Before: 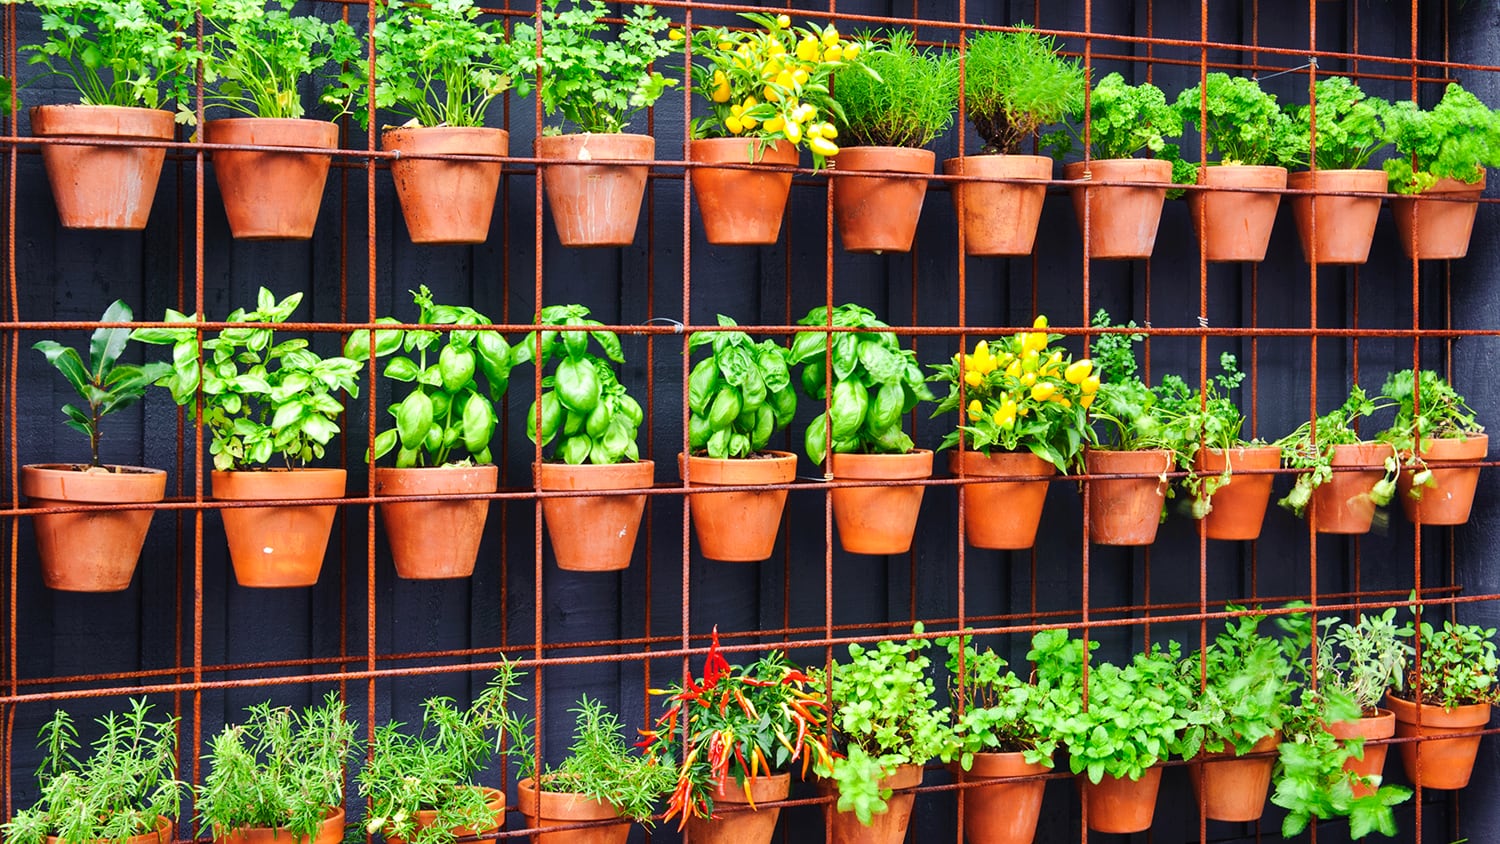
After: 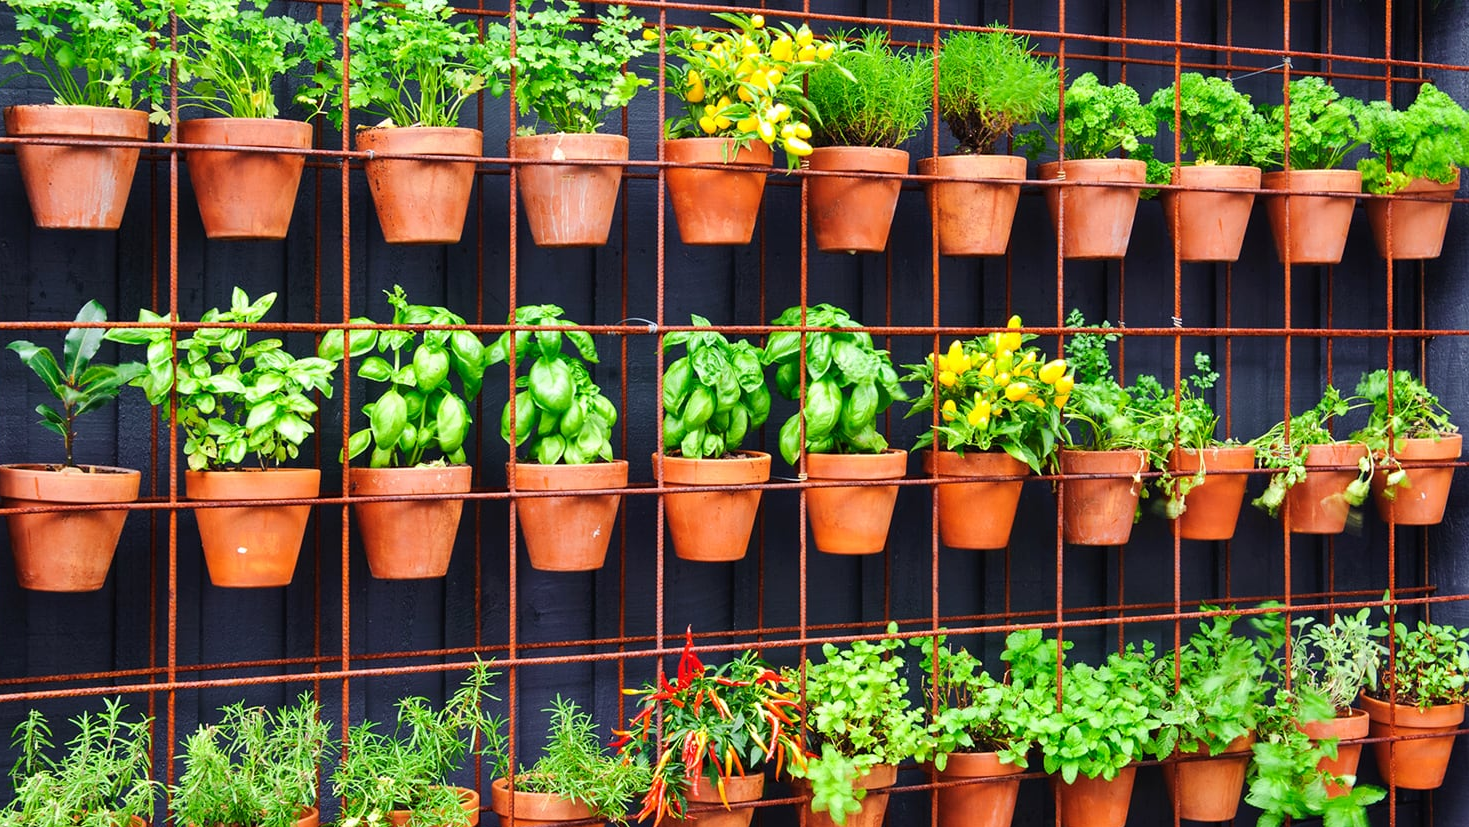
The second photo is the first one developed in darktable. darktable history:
crop: left 1.743%, right 0.268%, bottom 2.011%
levels: mode automatic
